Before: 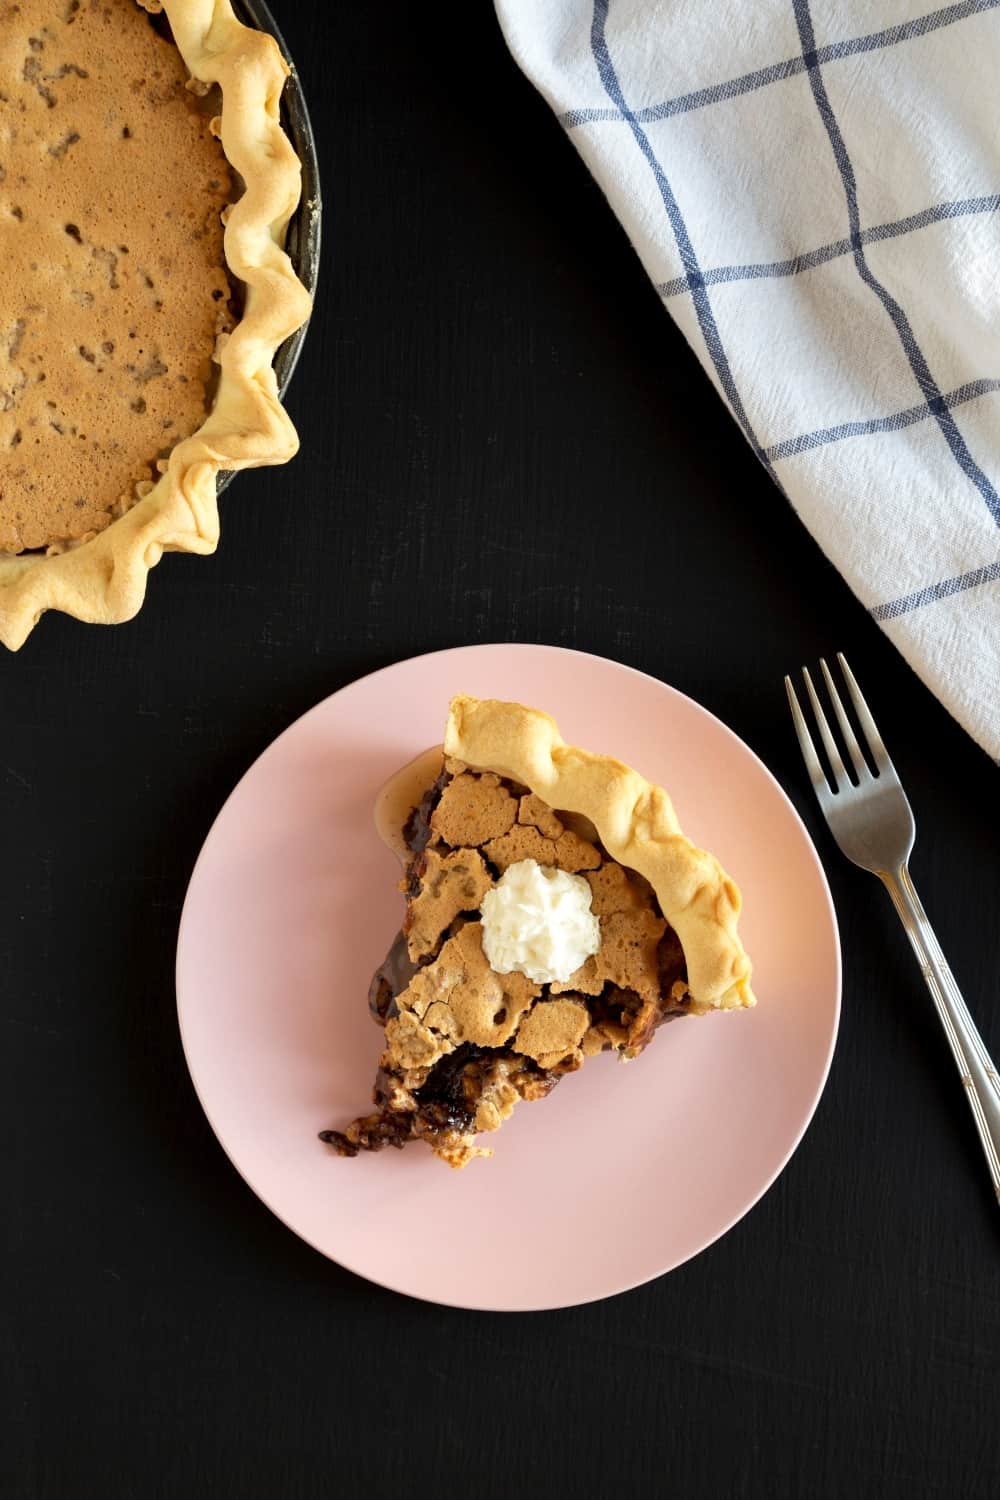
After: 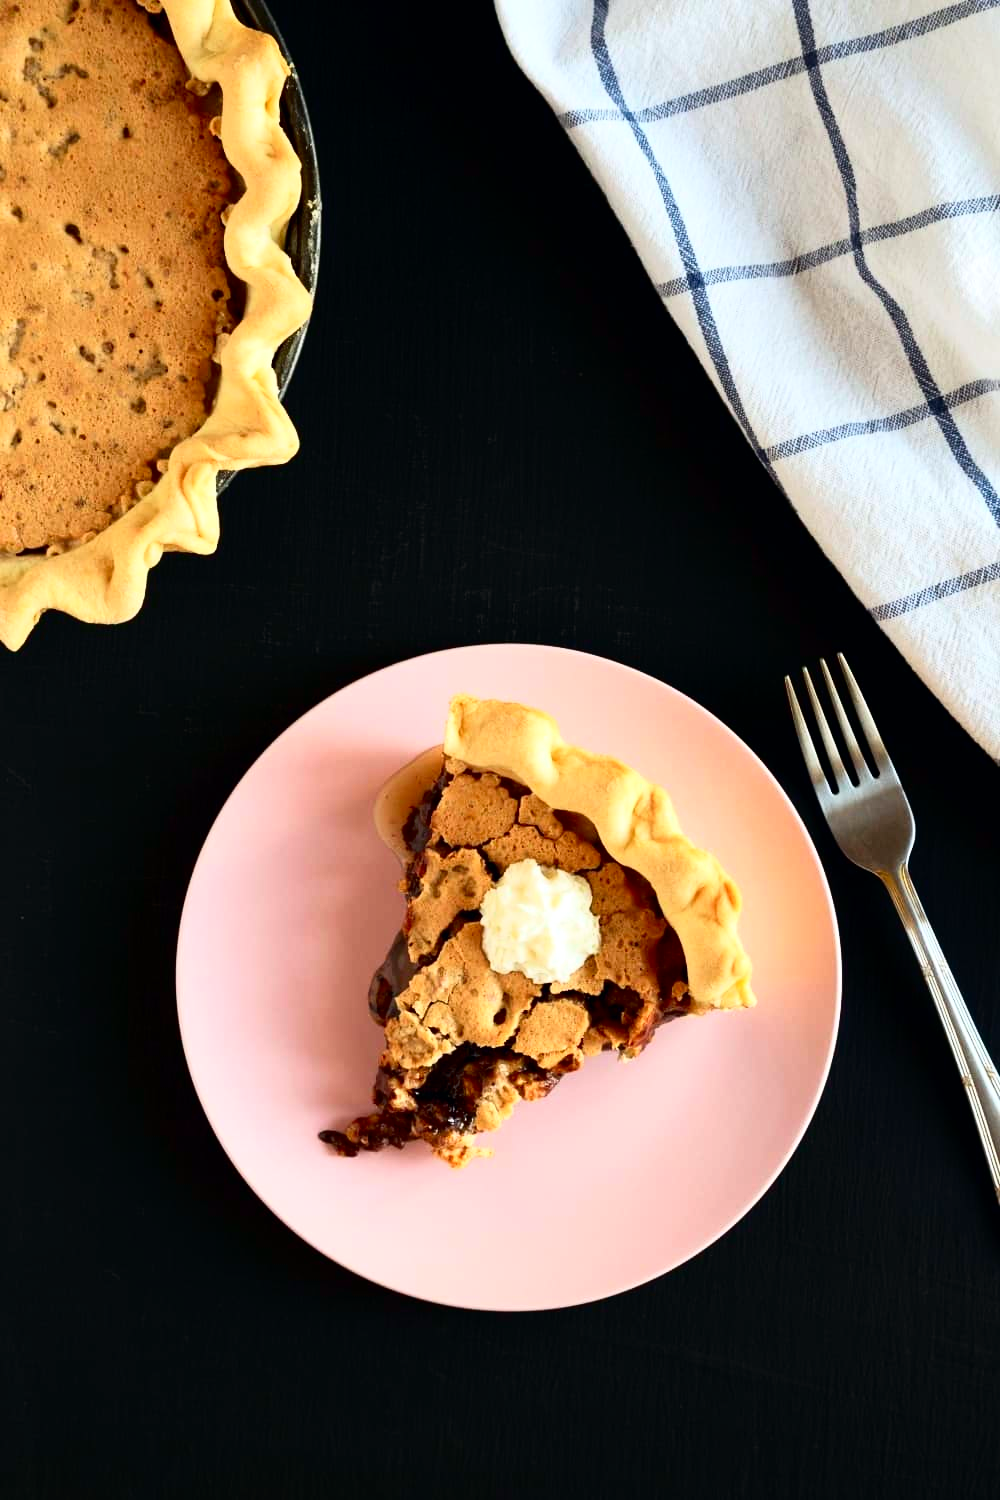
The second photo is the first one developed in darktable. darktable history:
tone curve: curves: ch0 [(0, 0) (0.139, 0.067) (0.319, 0.269) (0.498, 0.505) (0.725, 0.824) (0.864, 0.945) (0.985, 1)]; ch1 [(0, 0) (0.291, 0.197) (0.456, 0.426) (0.495, 0.488) (0.557, 0.578) (0.599, 0.644) (0.702, 0.786) (1, 1)]; ch2 [(0, 0) (0.125, 0.089) (0.353, 0.329) (0.447, 0.43) (0.557, 0.566) (0.63, 0.667) (1, 1)], color space Lab, independent channels, preserve colors none
